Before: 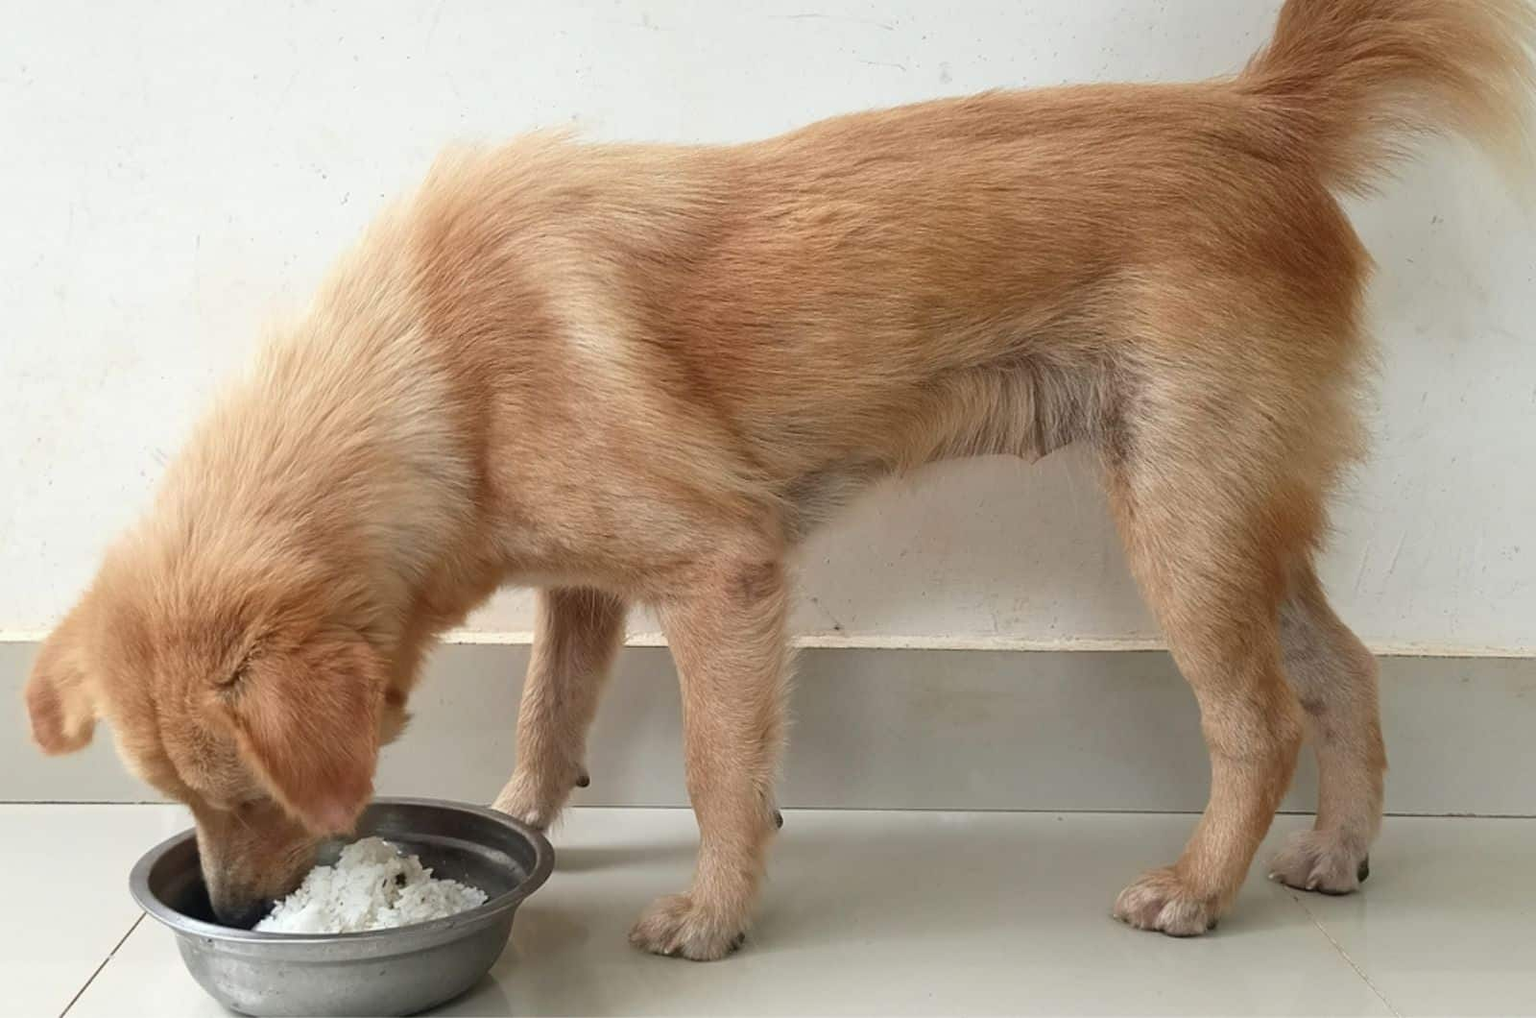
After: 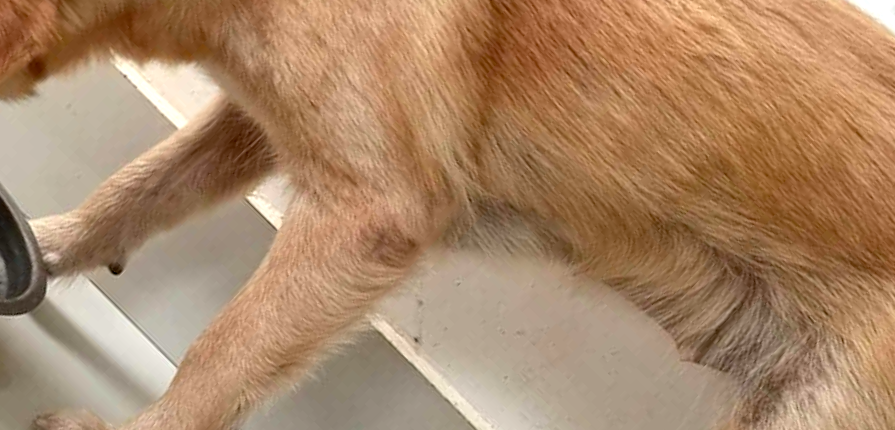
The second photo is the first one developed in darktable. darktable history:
exposure: black level correction 0.009, exposure -0.624 EV, compensate highlight preservation false
crop and rotate: angle -44.46°, top 16.482%, right 0.921%, bottom 11.62%
levels: levels [0, 0.374, 0.749]
